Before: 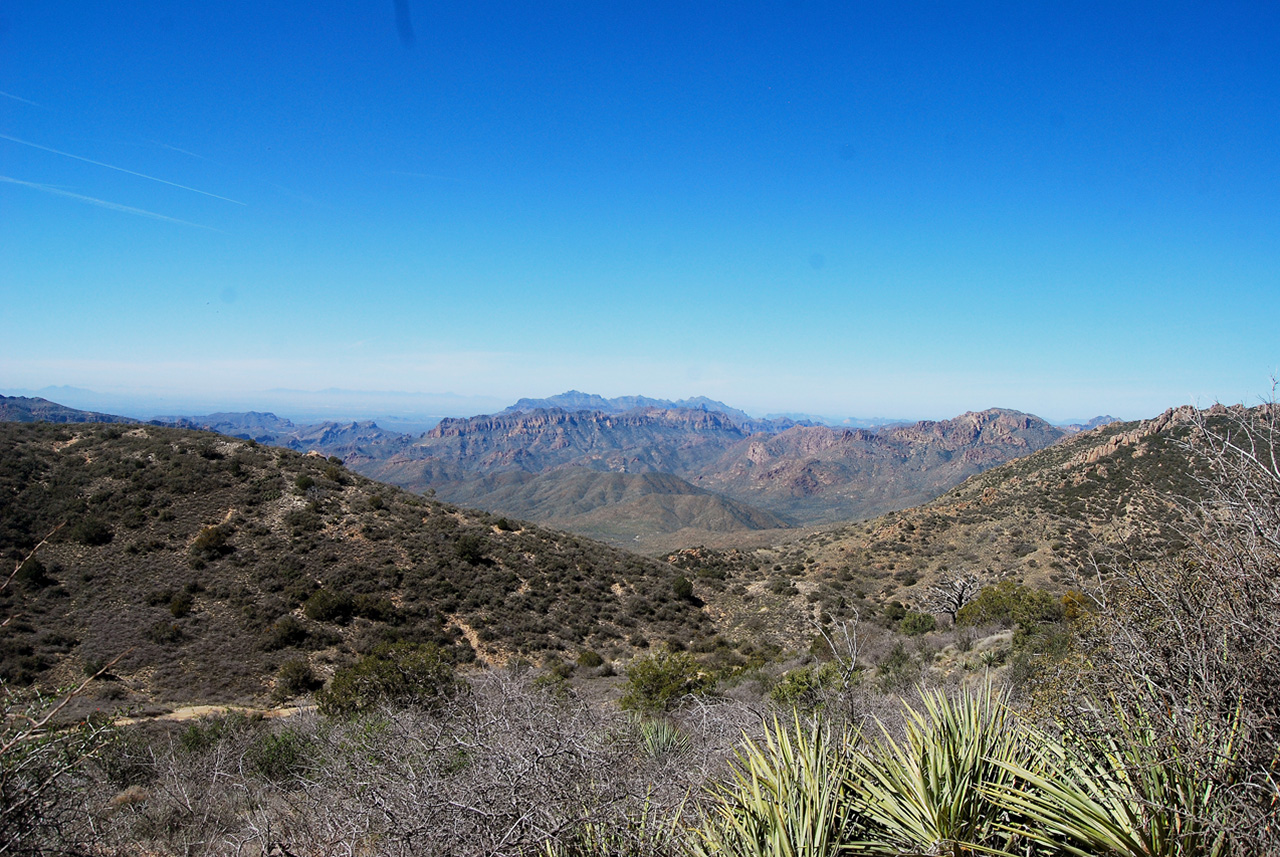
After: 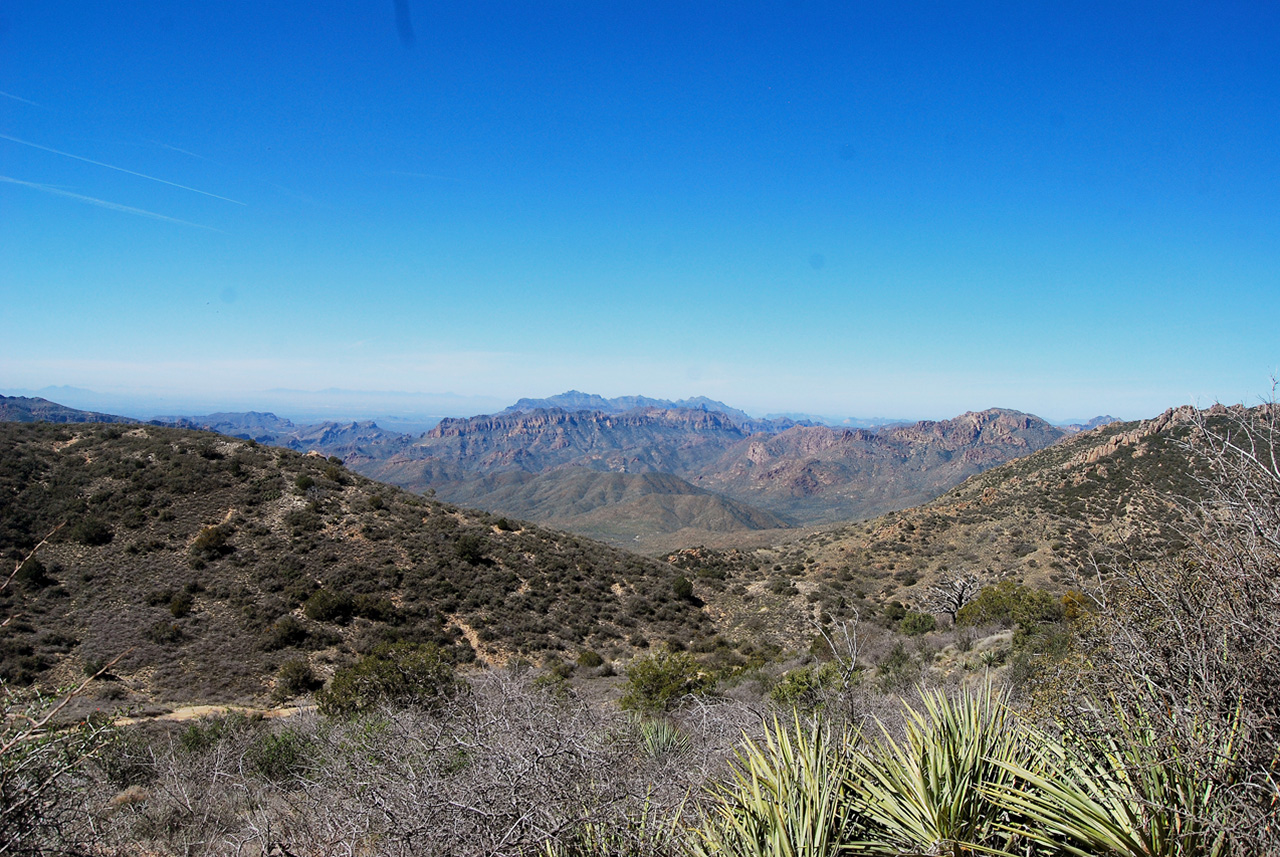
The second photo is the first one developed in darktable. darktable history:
shadows and highlights: radius 133.86, soften with gaussian
